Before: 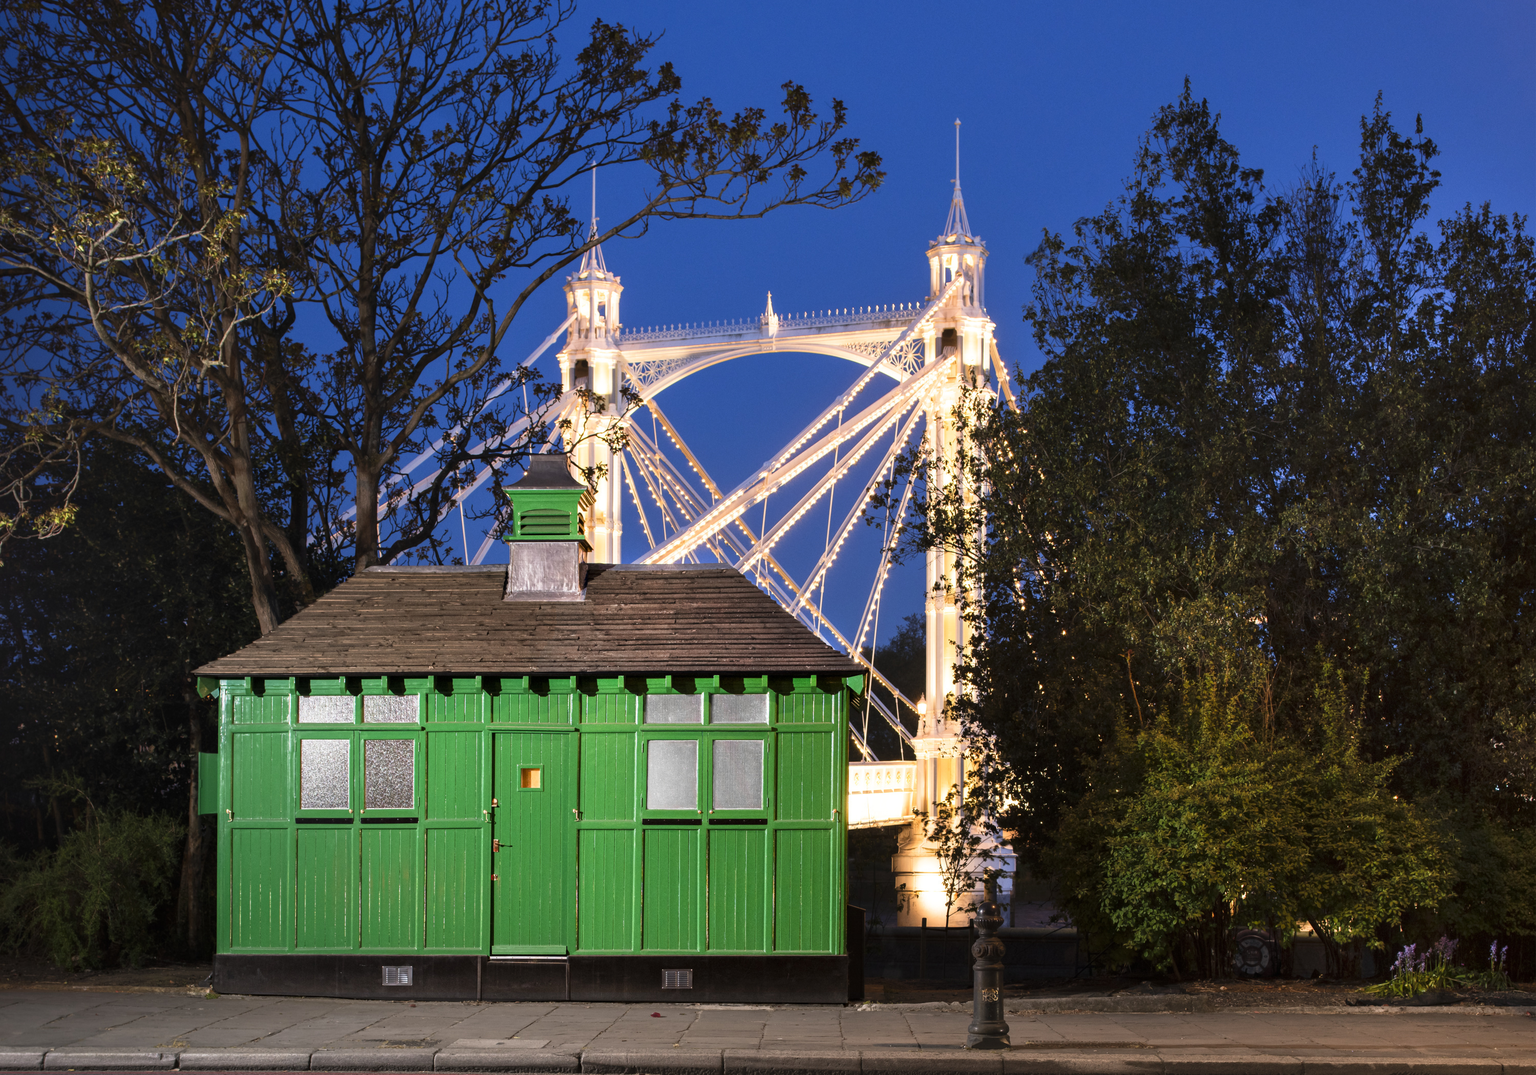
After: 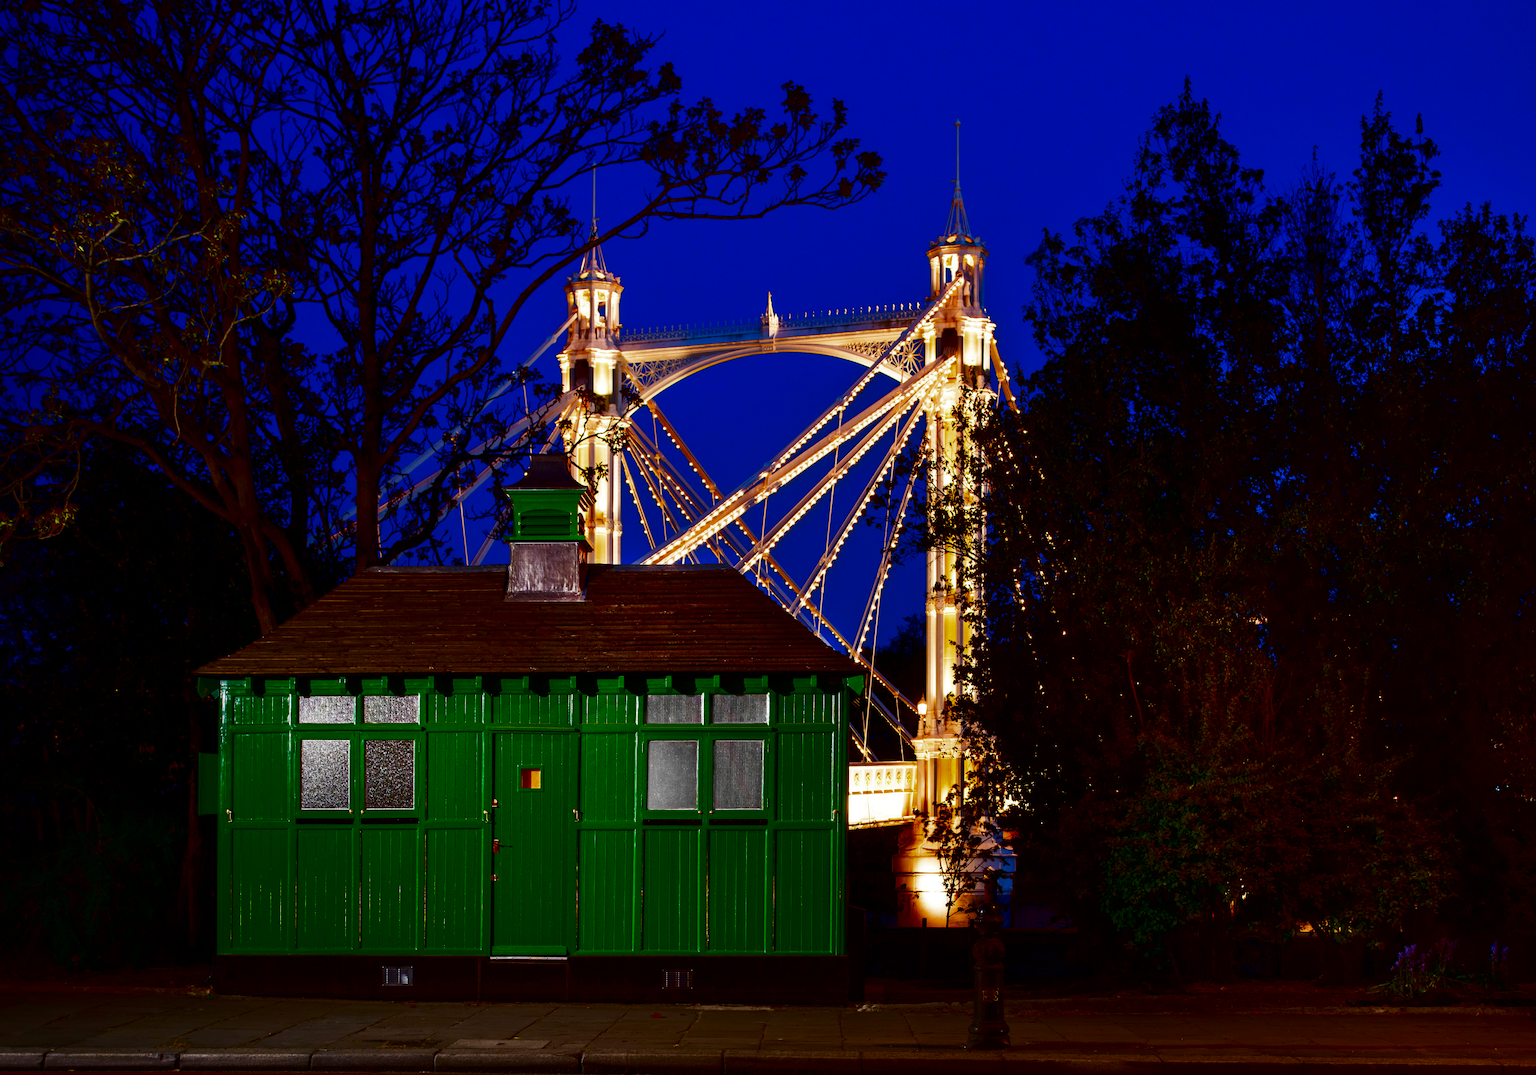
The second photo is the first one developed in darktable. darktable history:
contrast brightness saturation: brightness -1, saturation 1
